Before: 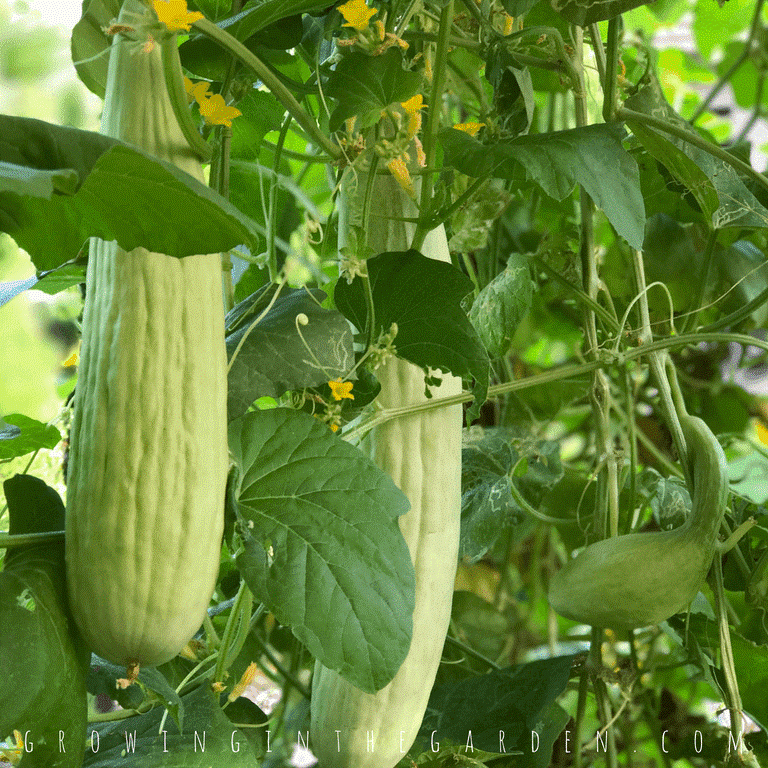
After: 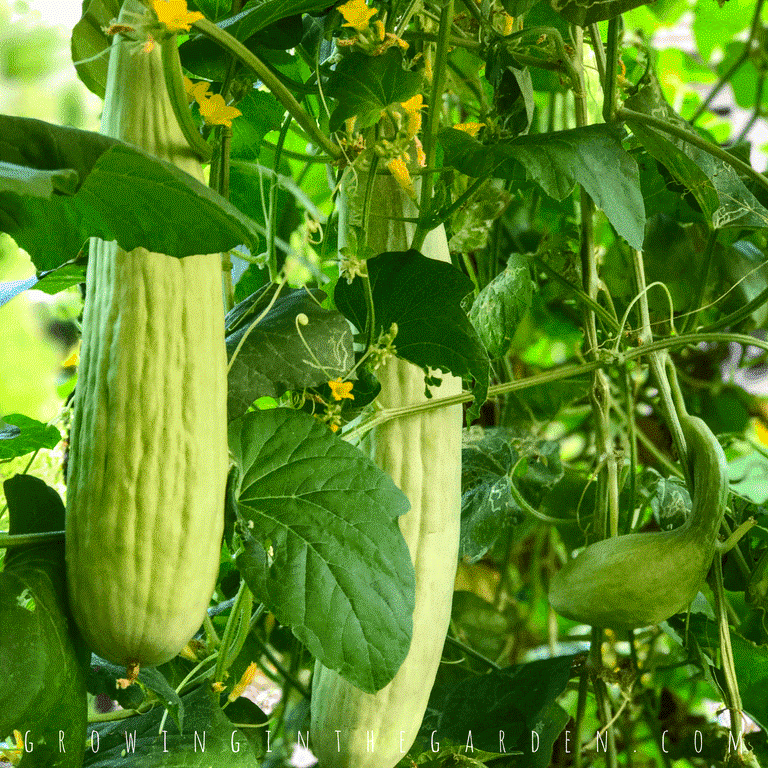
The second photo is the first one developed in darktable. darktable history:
contrast brightness saturation: contrast 0.16, saturation 0.32
local contrast: on, module defaults
